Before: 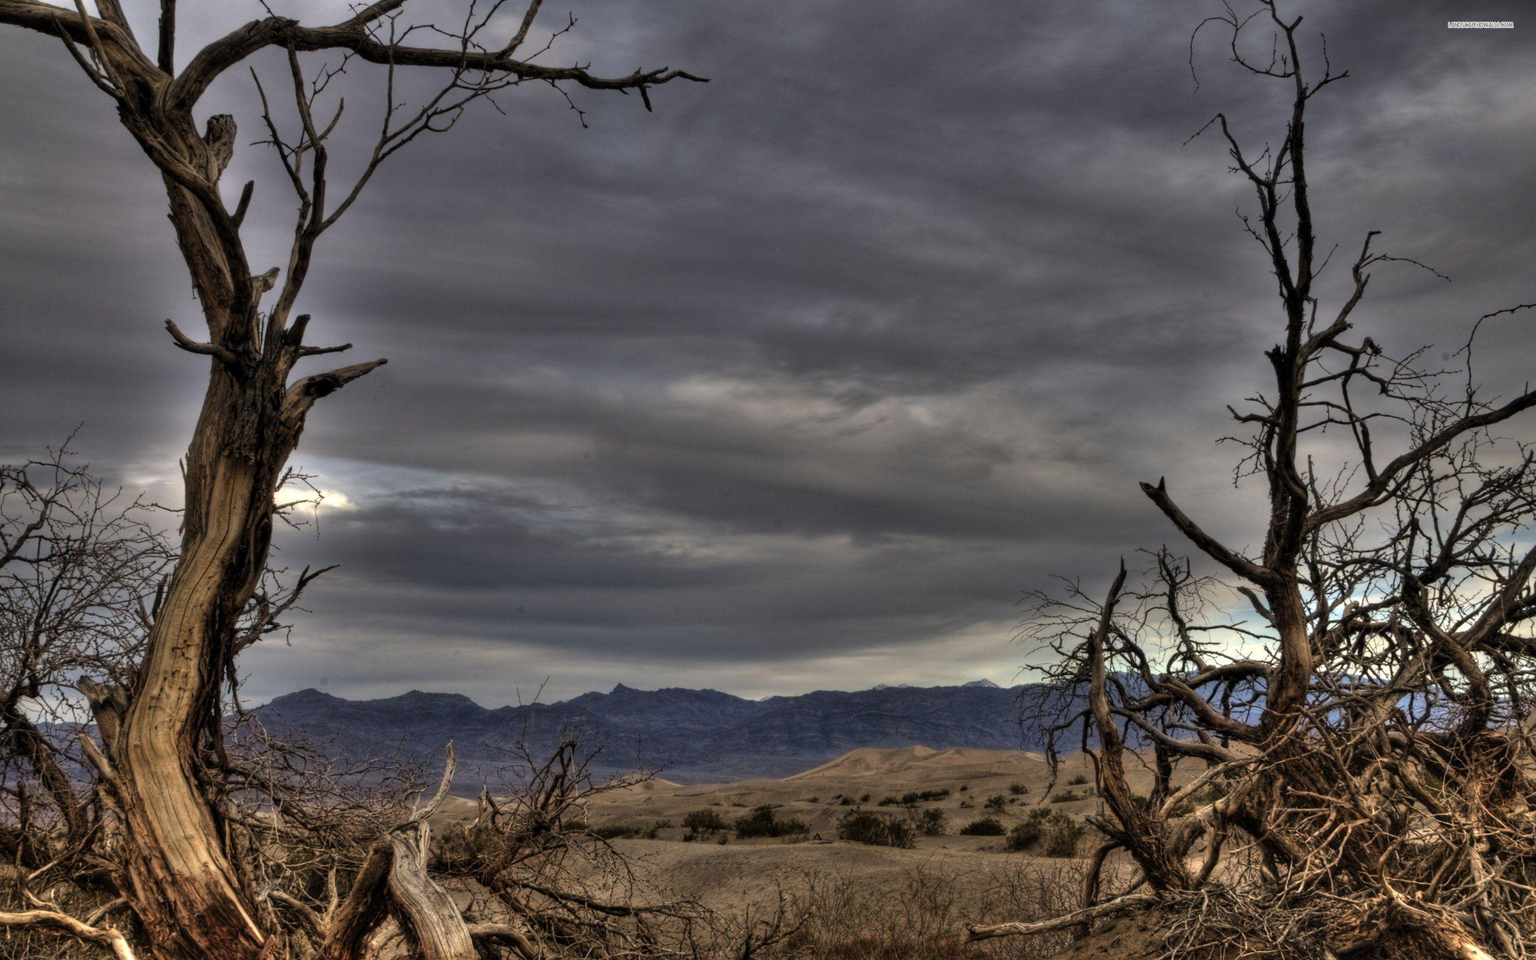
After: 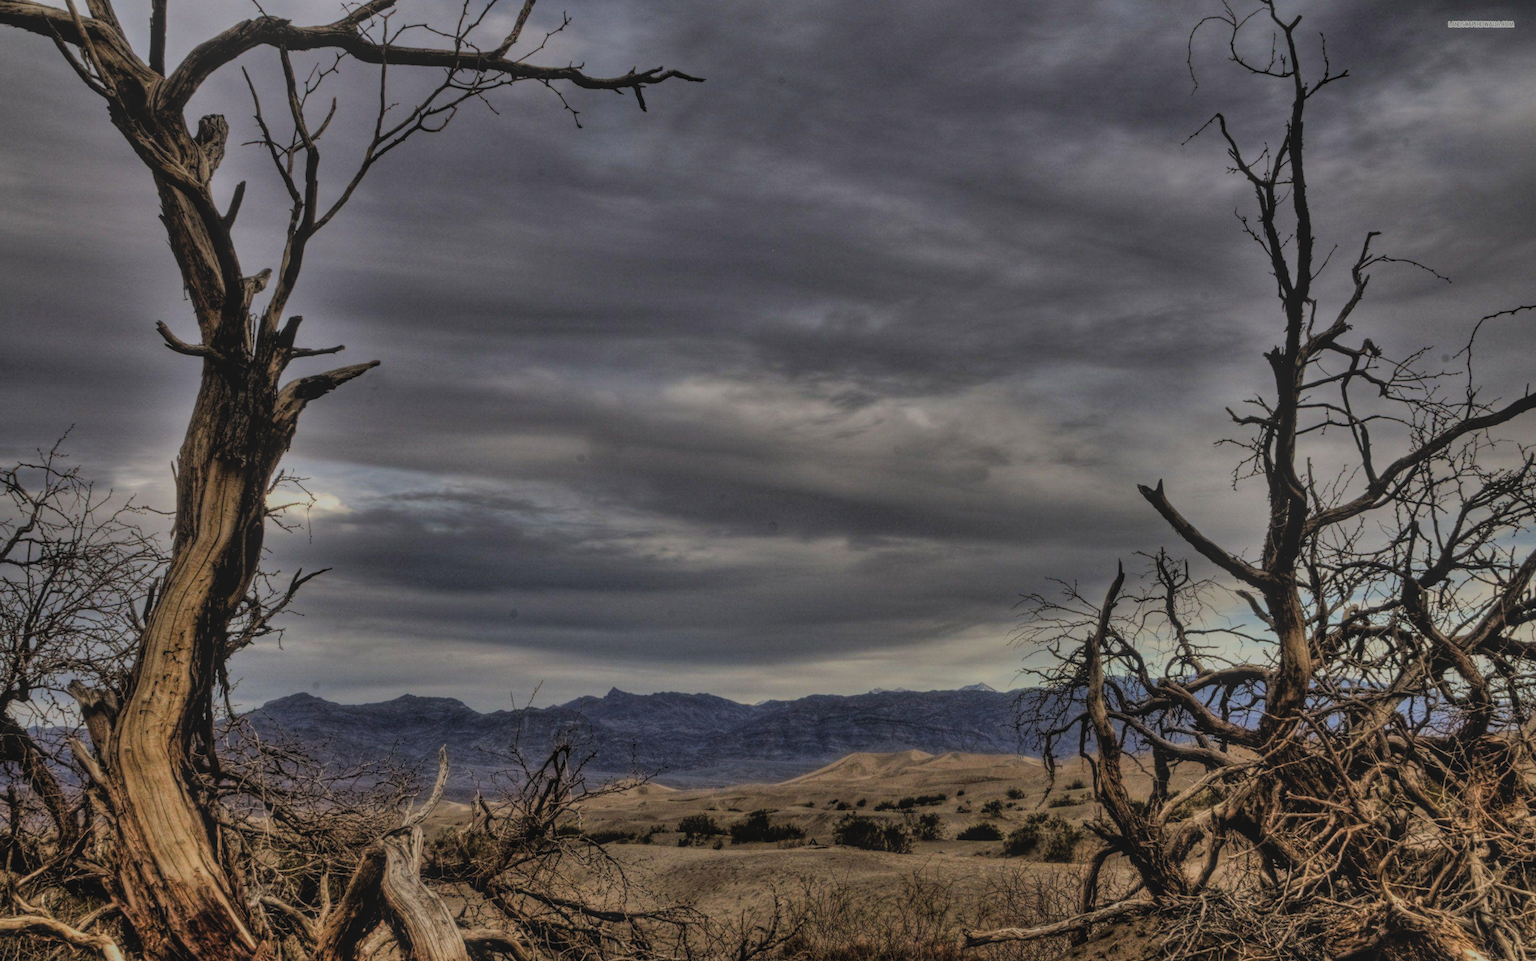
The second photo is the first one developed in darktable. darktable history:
filmic rgb: black relative exposure -6.96 EV, white relative exposure 5.67 EV, hardness 2.85, preserve chrominance max RGB
local contrast: highlights 71%, shadows 14%, midtone range 0.19
crop and rotate: left 0.676%, top 0.146%, bottom 0.38%
